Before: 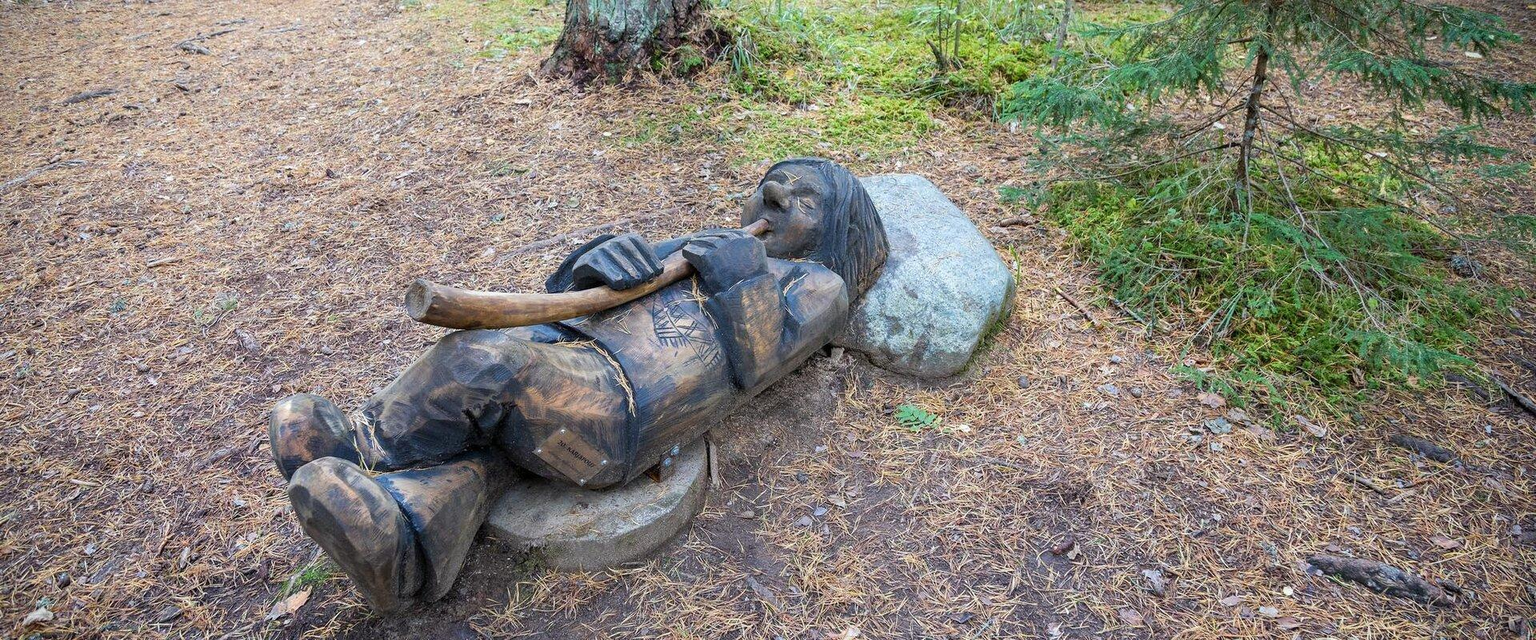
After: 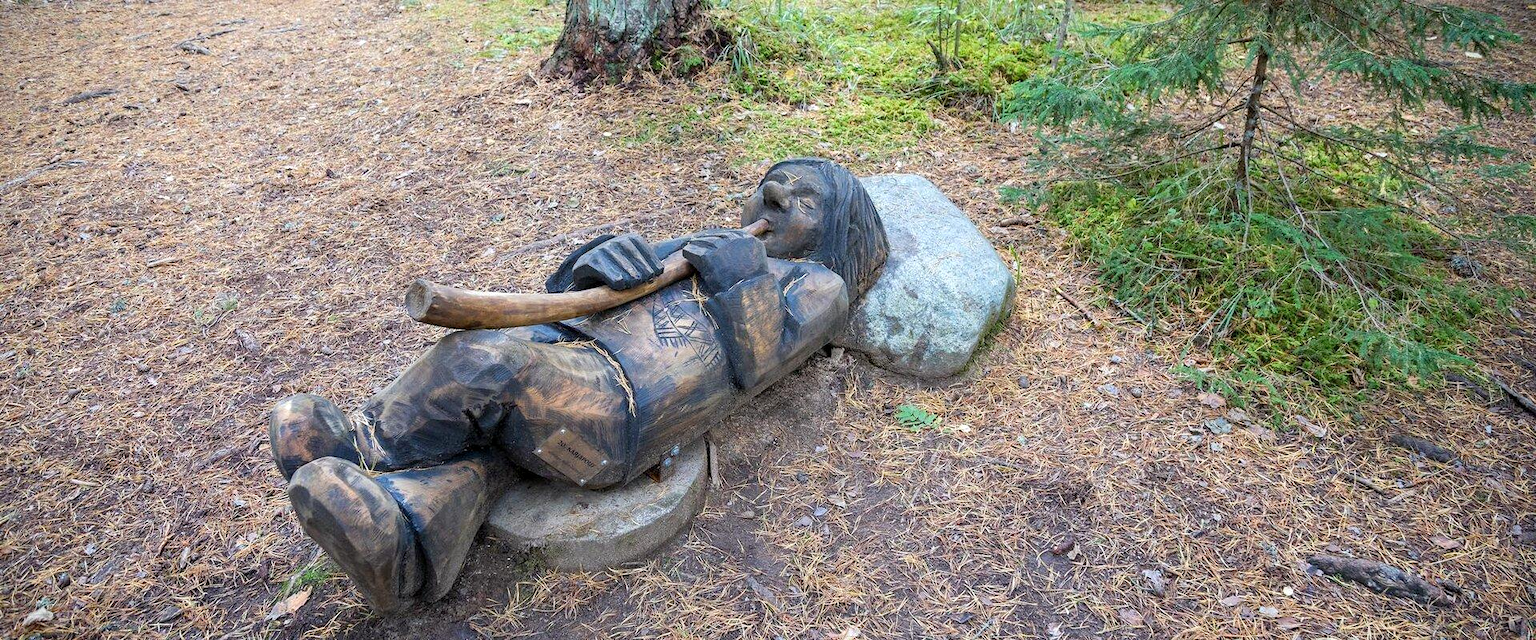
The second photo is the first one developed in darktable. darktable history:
exposure: black level correction 0.001, exposure 0.144 EV, compensate highlight preservation false
